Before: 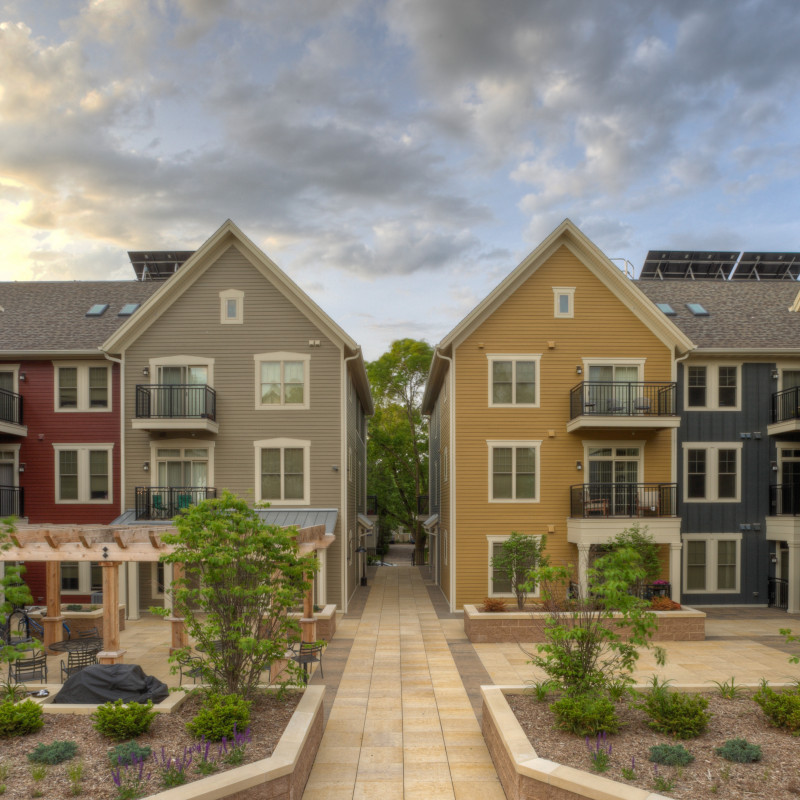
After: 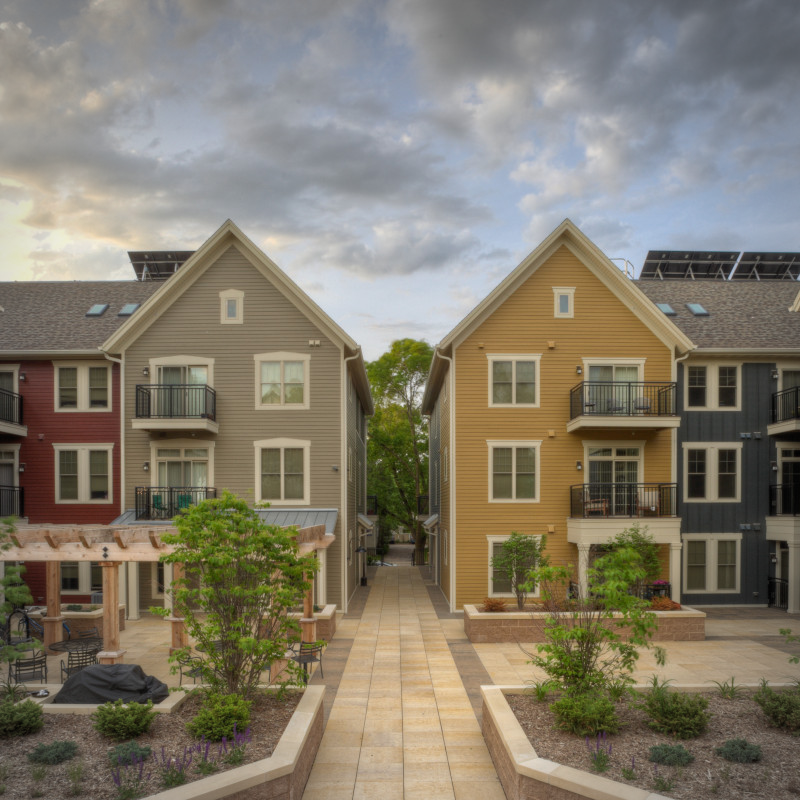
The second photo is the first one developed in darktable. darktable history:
exposure: compensate highlight preservation false
vignetting: fall-off start 79.88%
